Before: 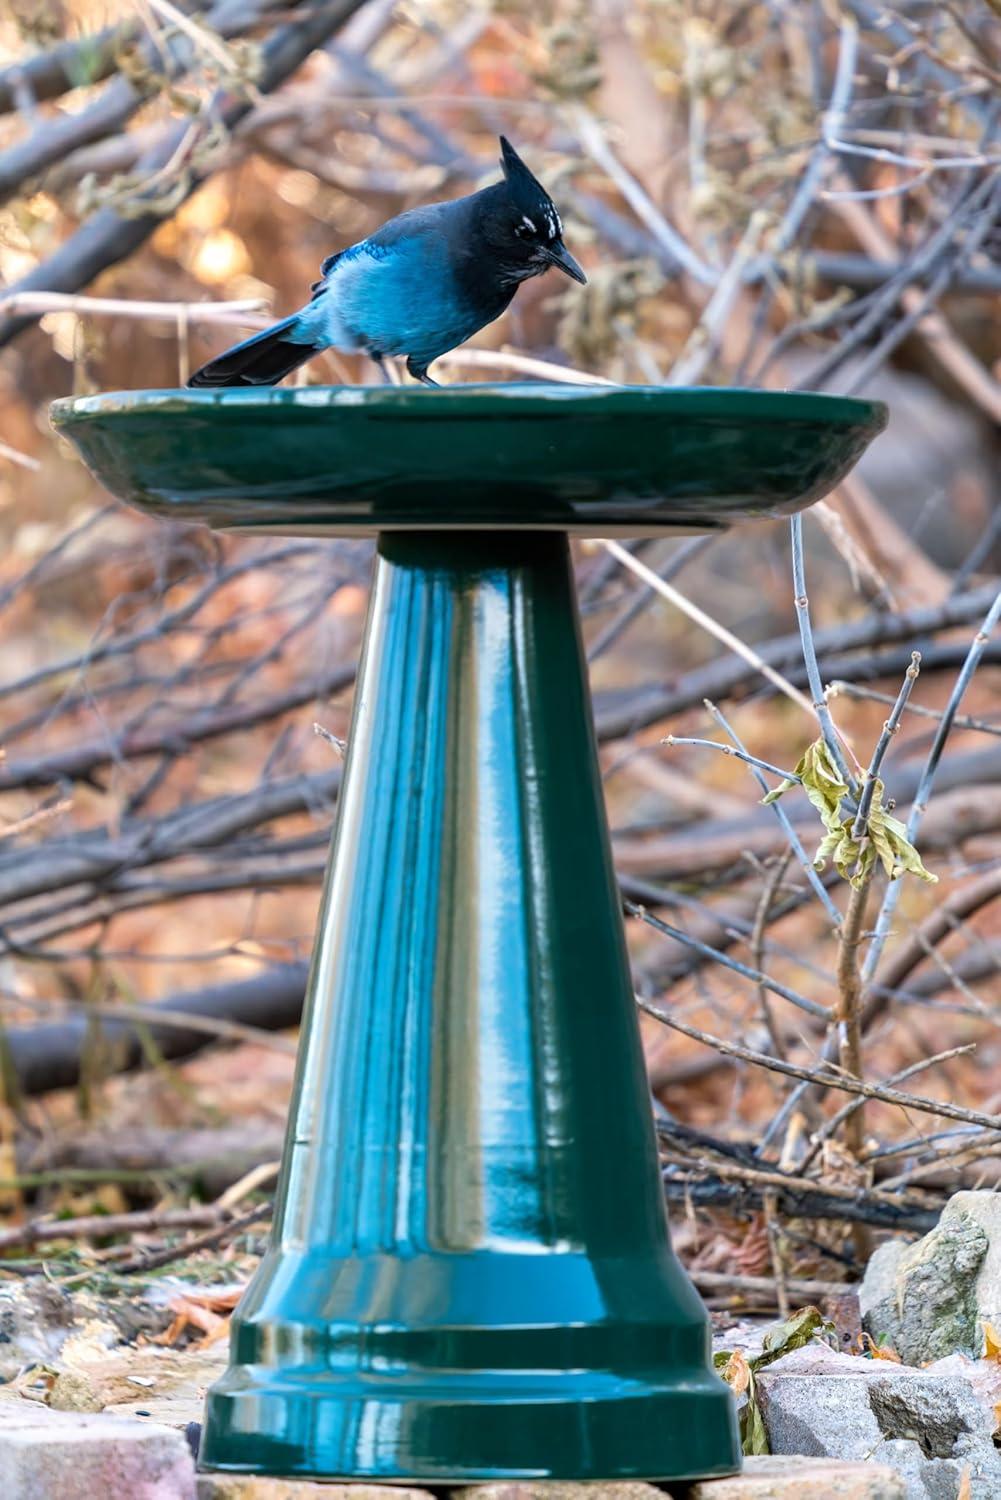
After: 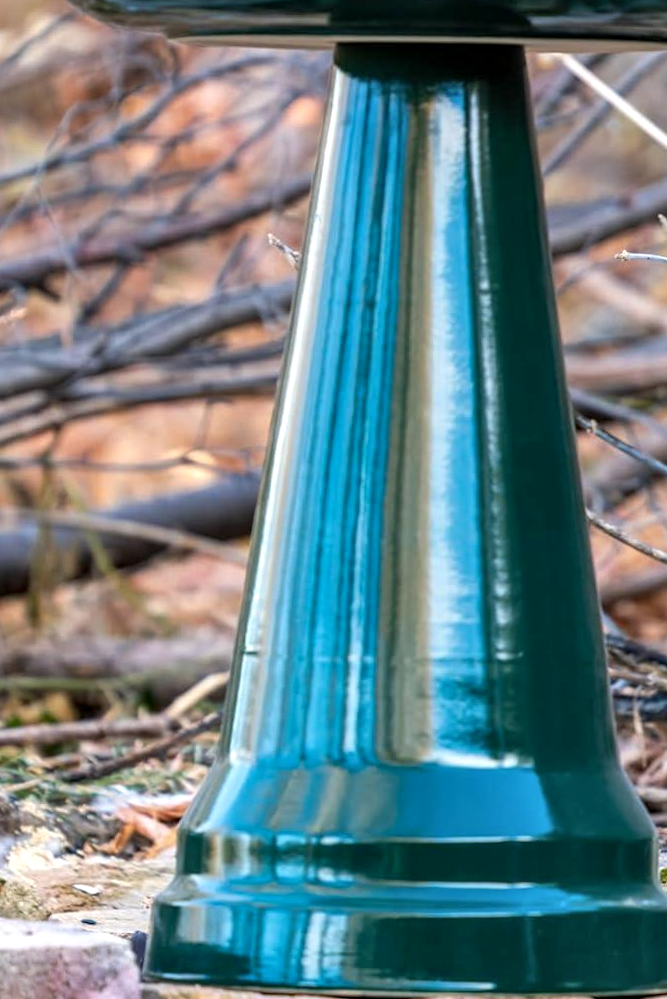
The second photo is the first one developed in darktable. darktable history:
shadows and highlights: highlights color adjustment 45.45%, soften with gaussian
crop and rotate: angle -0.711°, left 3.769%, top 32.143%, right 28.301%
local contrast: on, module defaults
